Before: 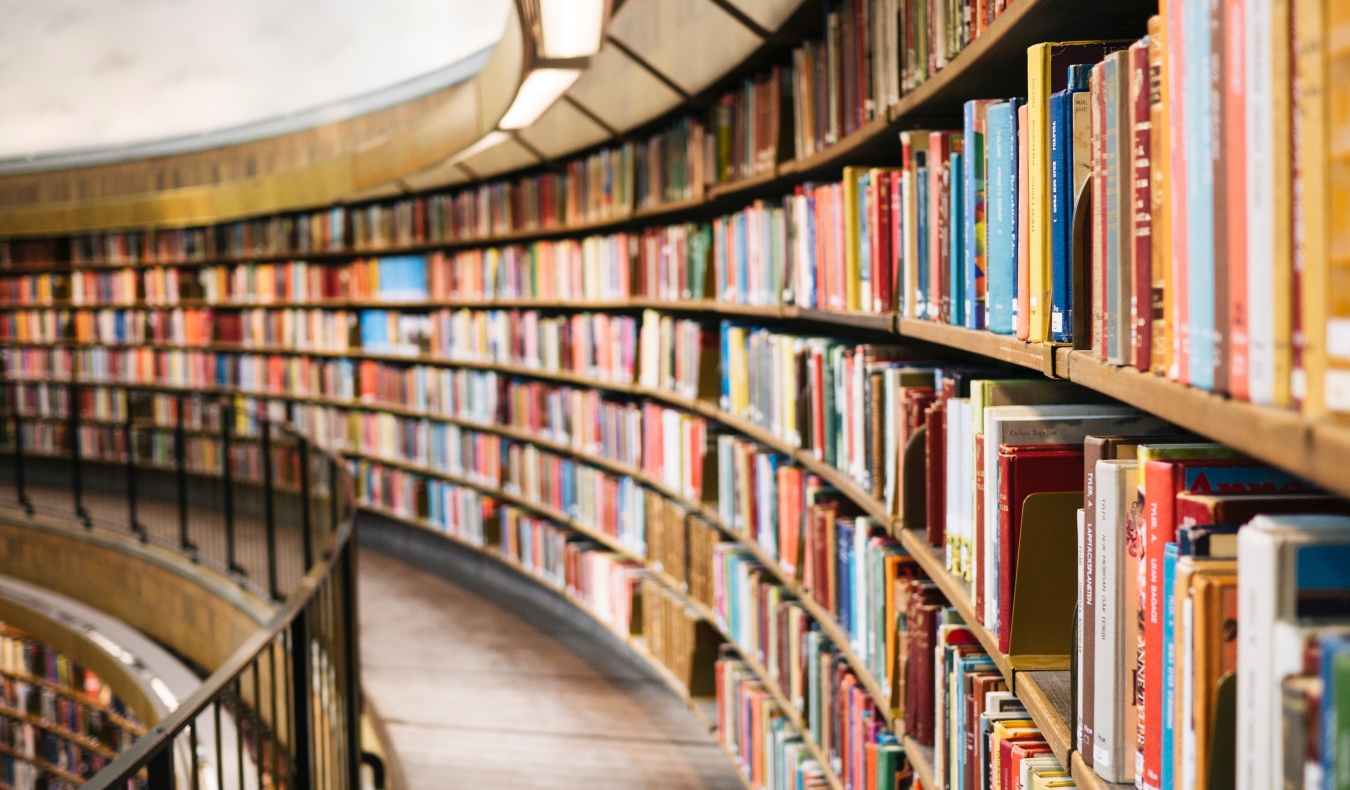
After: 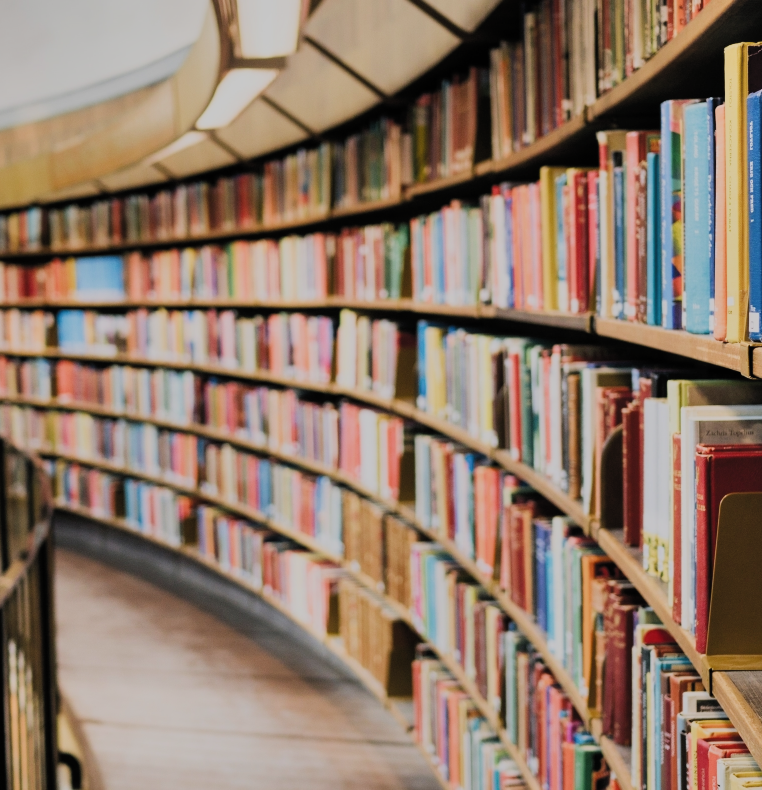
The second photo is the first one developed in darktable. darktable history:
crop and rotate: left 22.482%, right 21.067%
filmic rgb: black relative exposure -7.25 EV, white relative exposure 5.09 EV, hardness 3.2, color science v5 (2021), contrast in shadows safe, contrast in highlights safe
shadows and highlights: shadows 52.49, soften with gaussian
